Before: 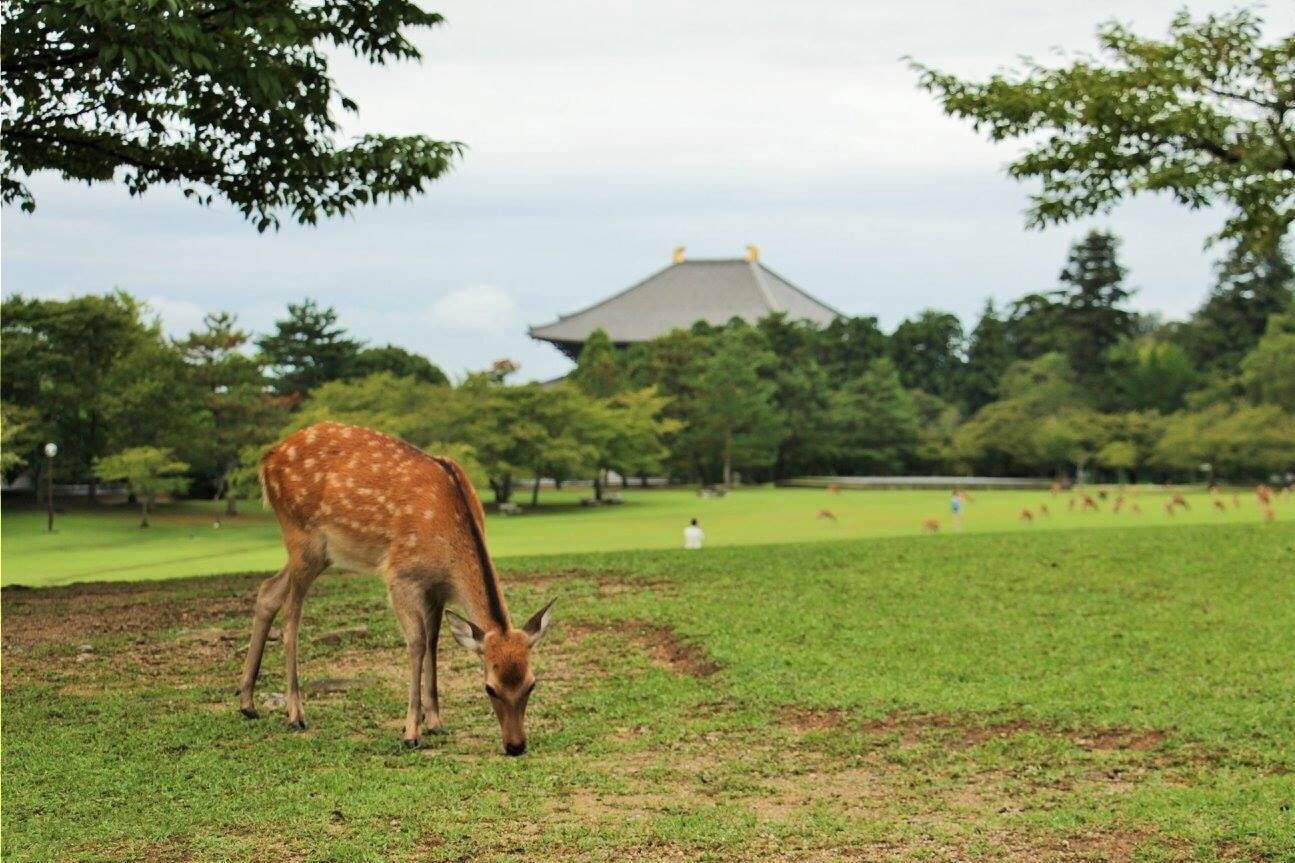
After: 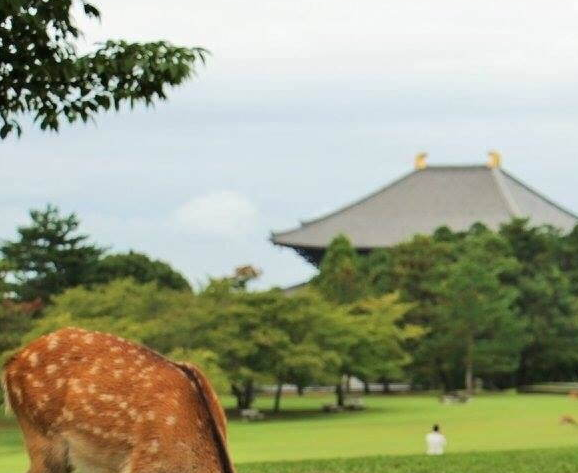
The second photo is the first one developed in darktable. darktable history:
crop: left 19.989%, top 10.9%, right 35.343%, bottom 34.243%
